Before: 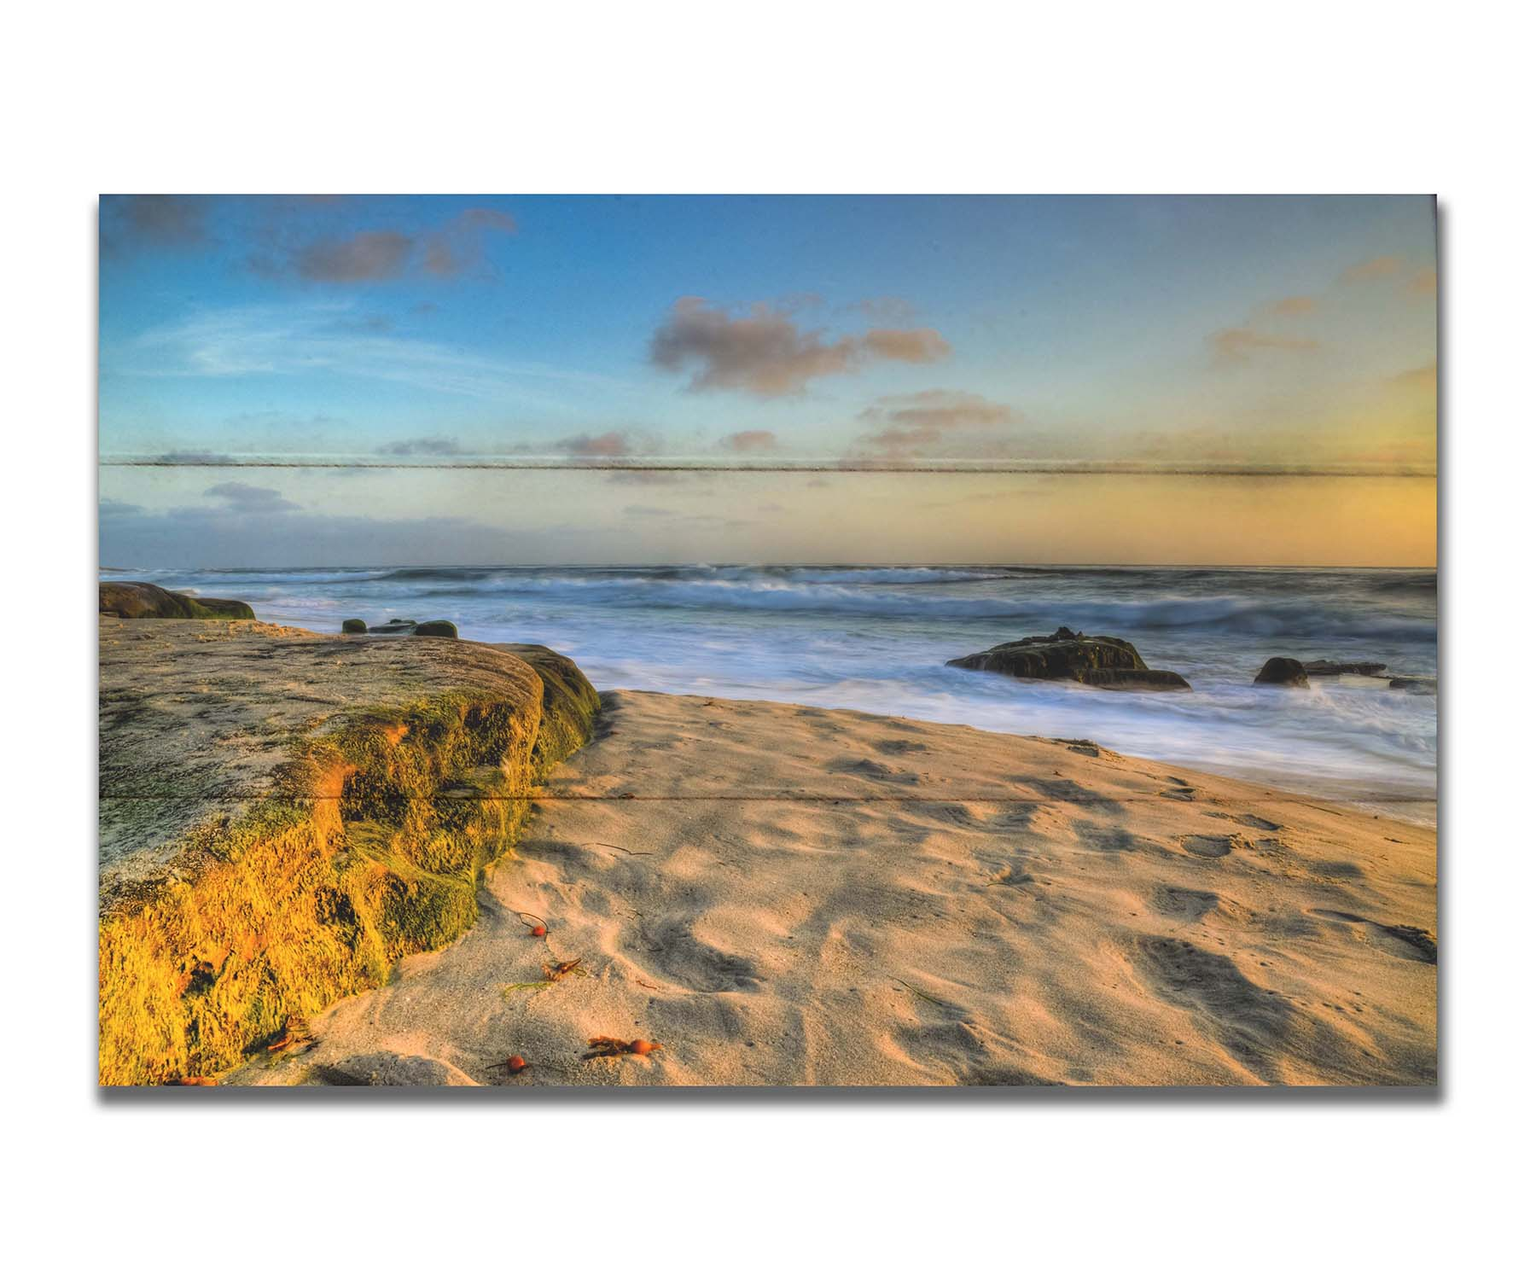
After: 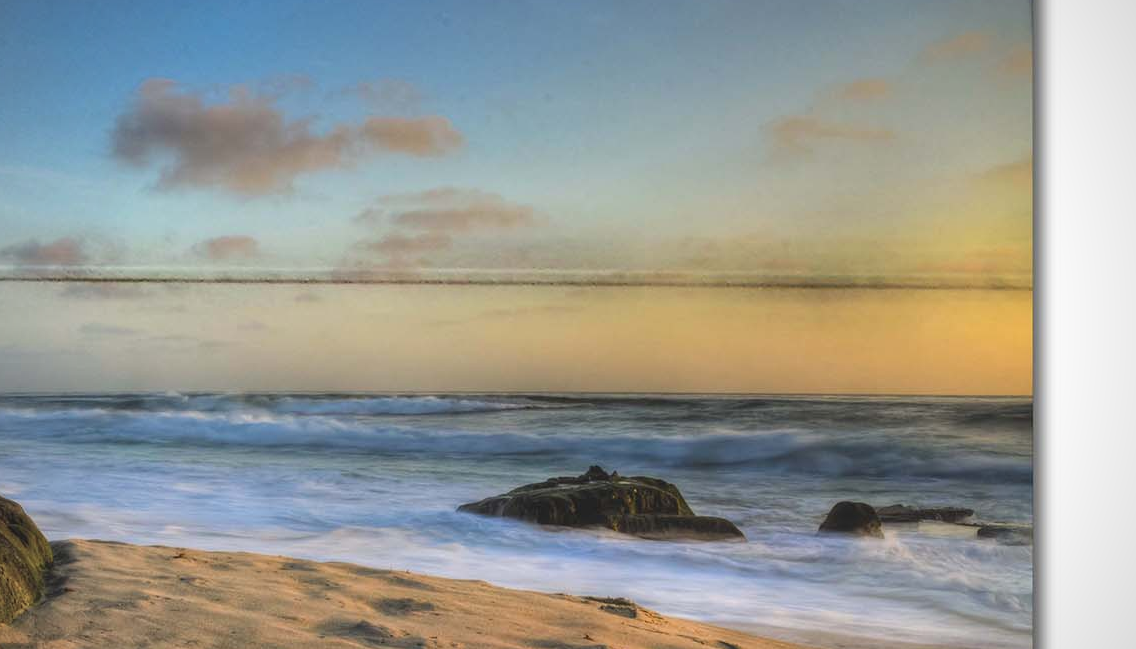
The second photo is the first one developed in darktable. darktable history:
vignetting: fall-off radius 61.19%, unbound false
crop: left 36.192%, top 17.983%, right 0.669%, bottom 38.698%
